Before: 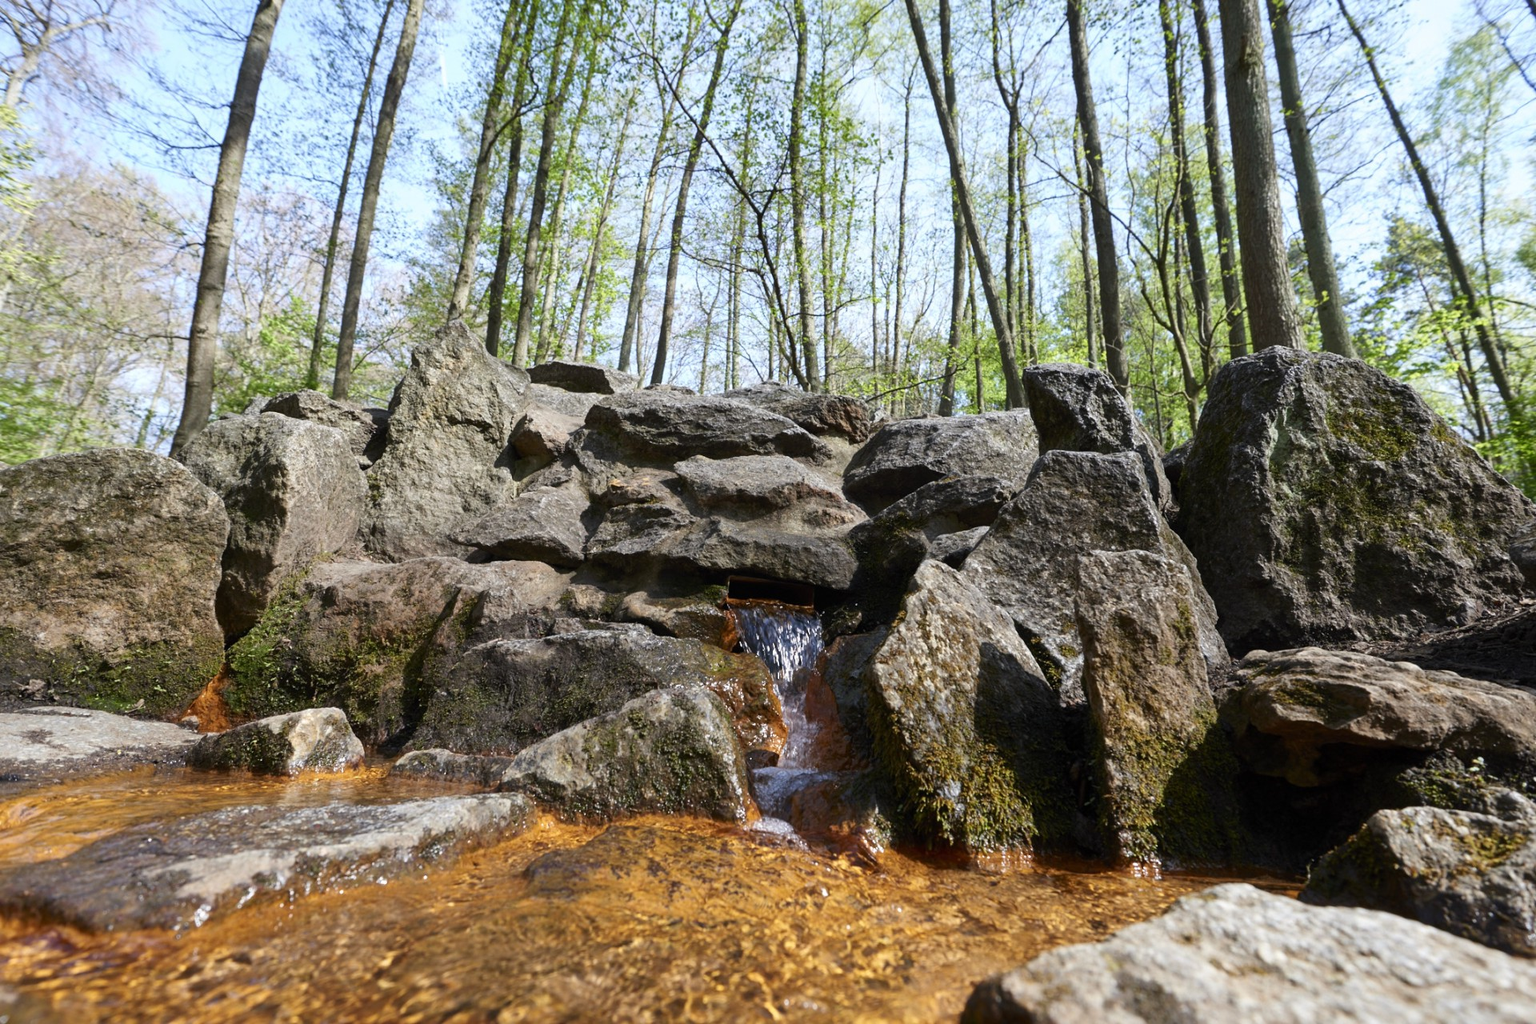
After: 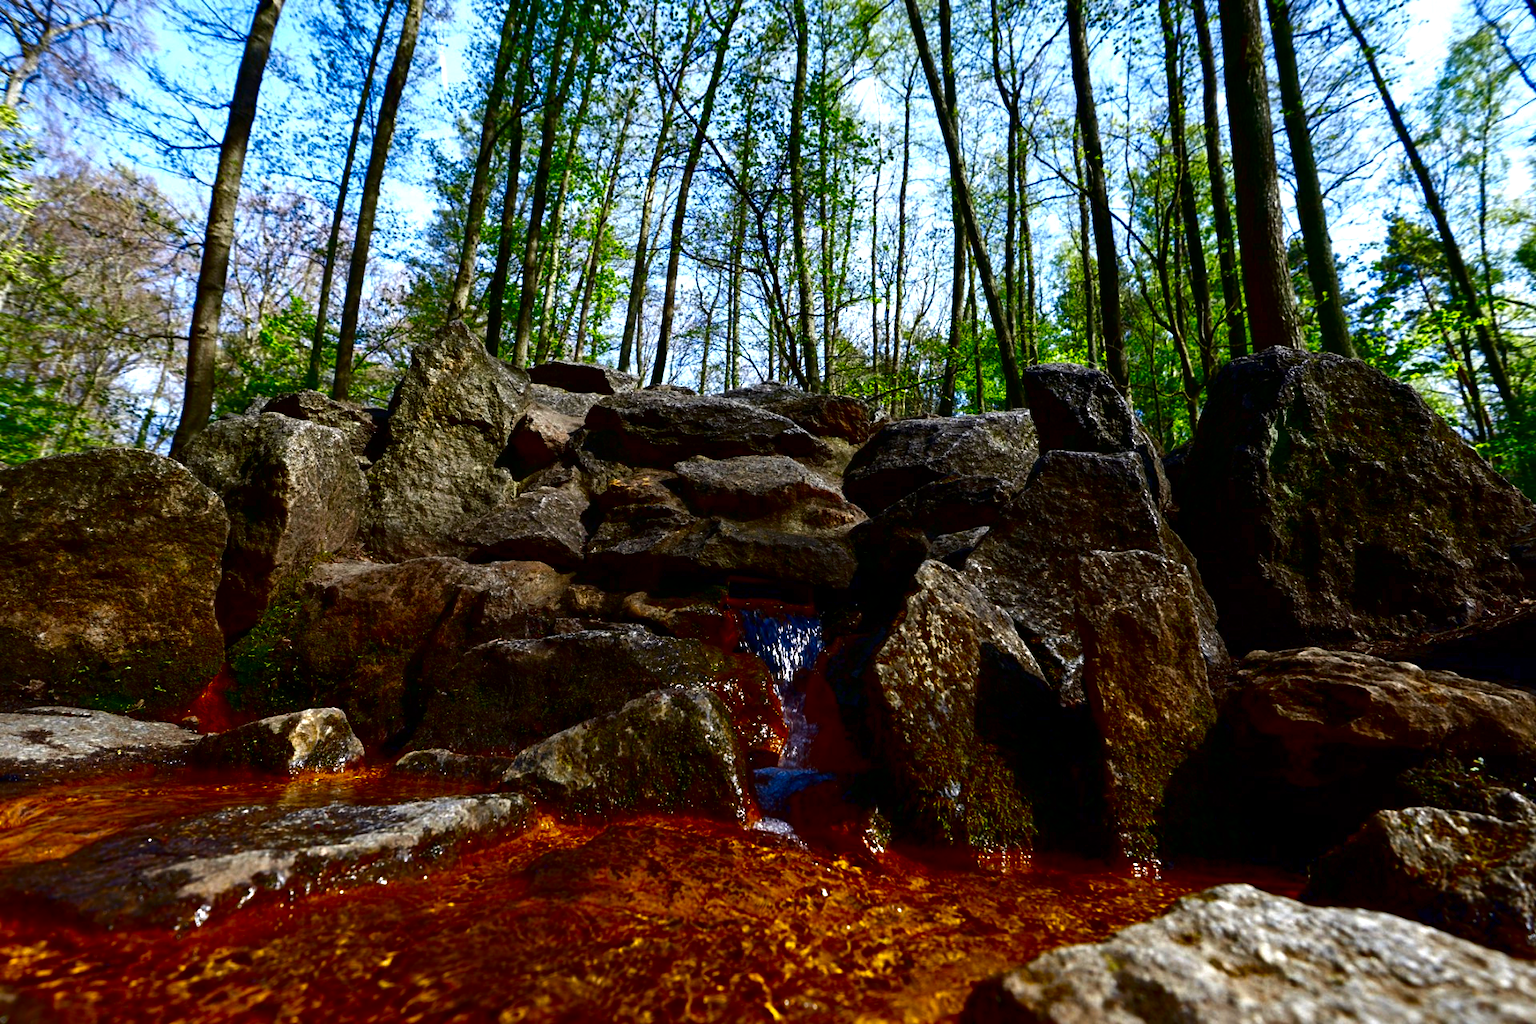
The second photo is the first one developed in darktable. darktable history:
exposure: exposure 0.236 EV, compensate highlight preservation false
contrast brightness saturation: brightness -1, saturation 1
